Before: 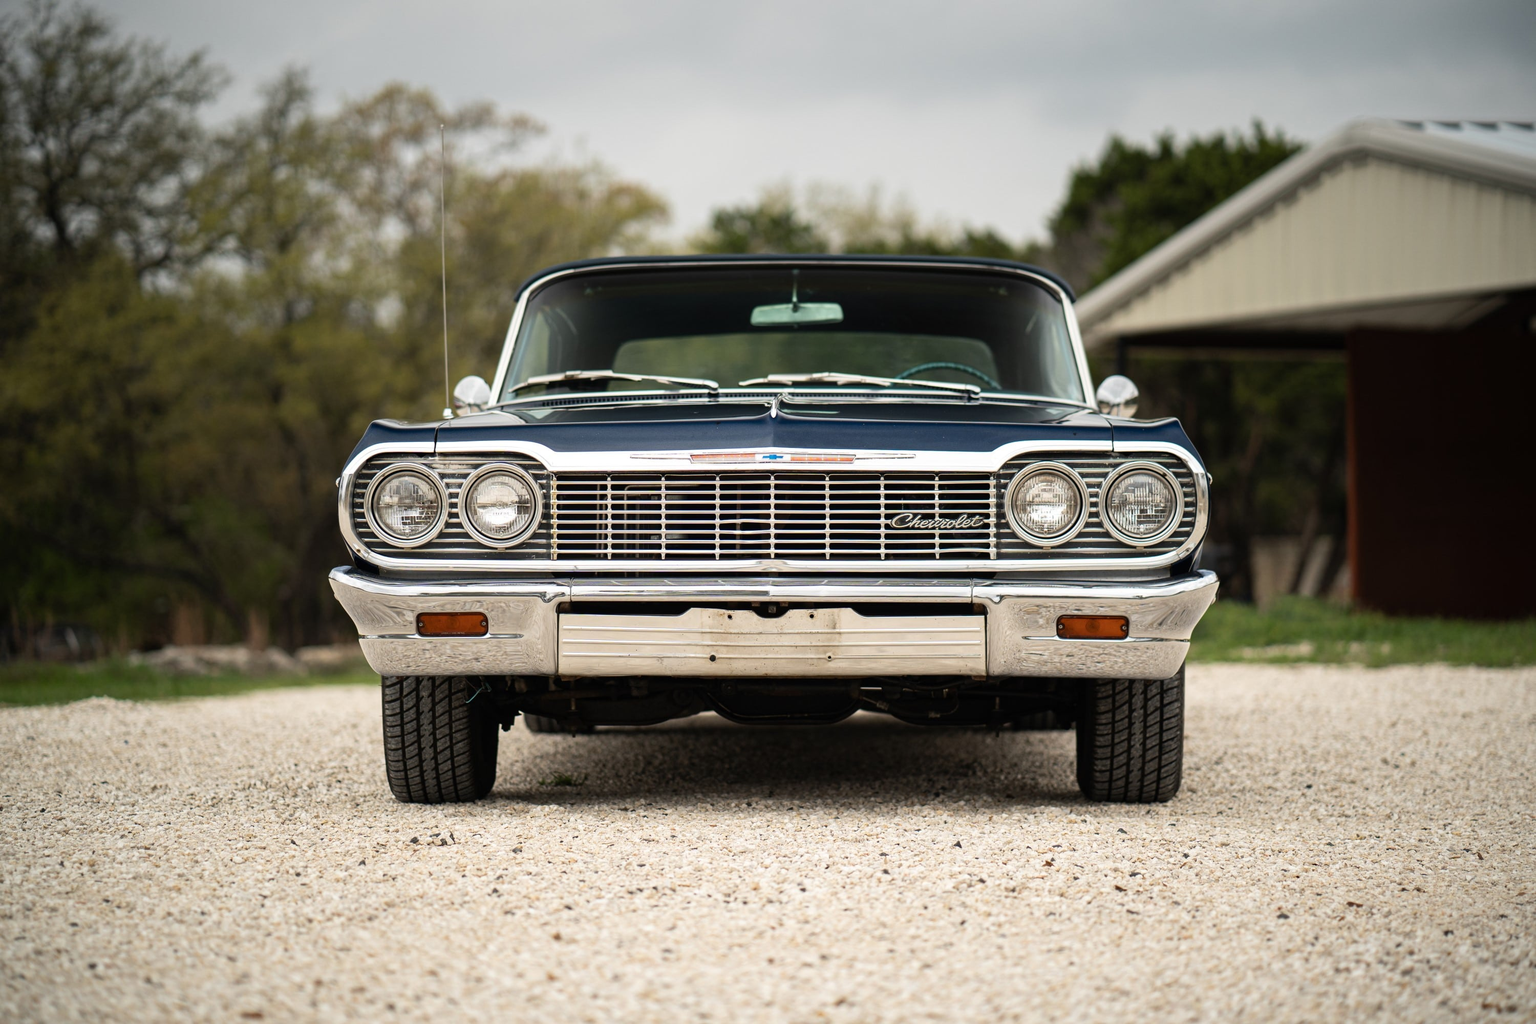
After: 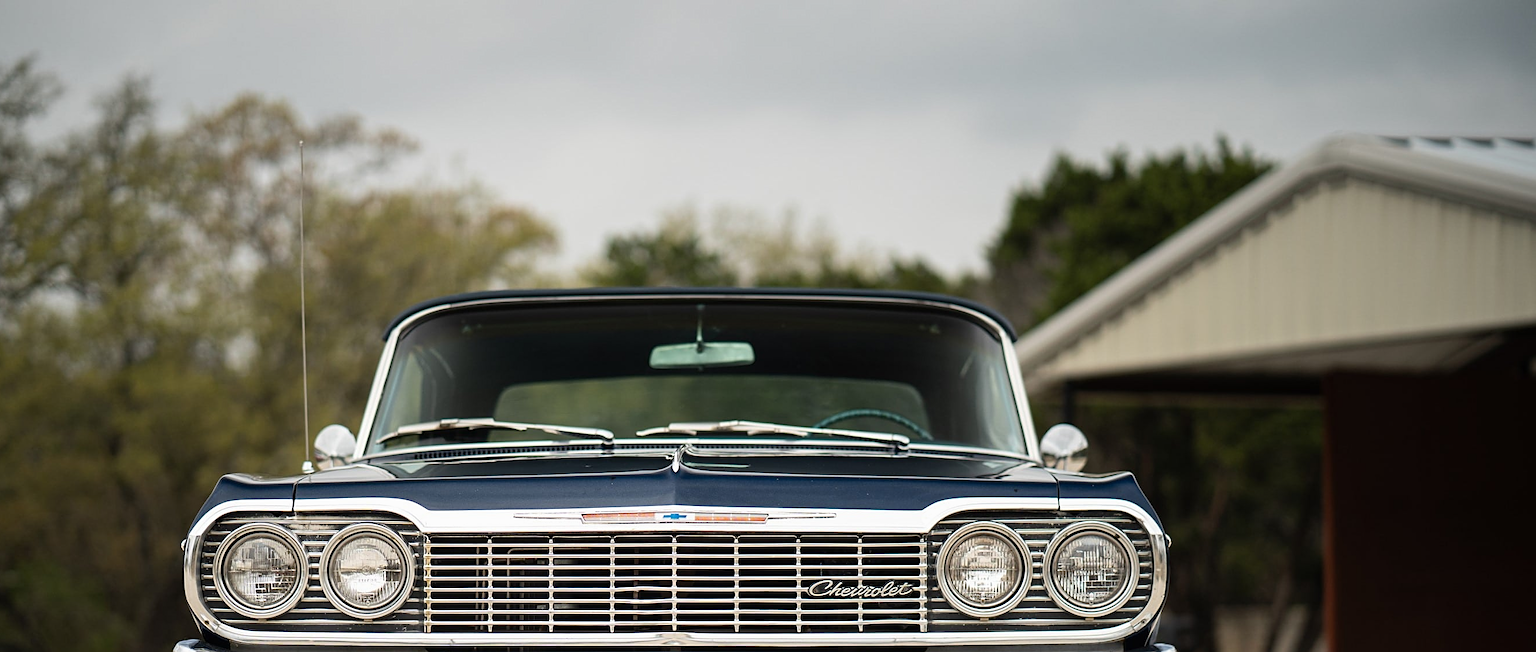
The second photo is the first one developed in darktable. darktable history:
sharpen: on, module defaults
exposure: exposure -0.041 EV, compensate exposure bias true, compensate highlight preservation false
crop and rotate: left 11.456%, bottom 43.506%
